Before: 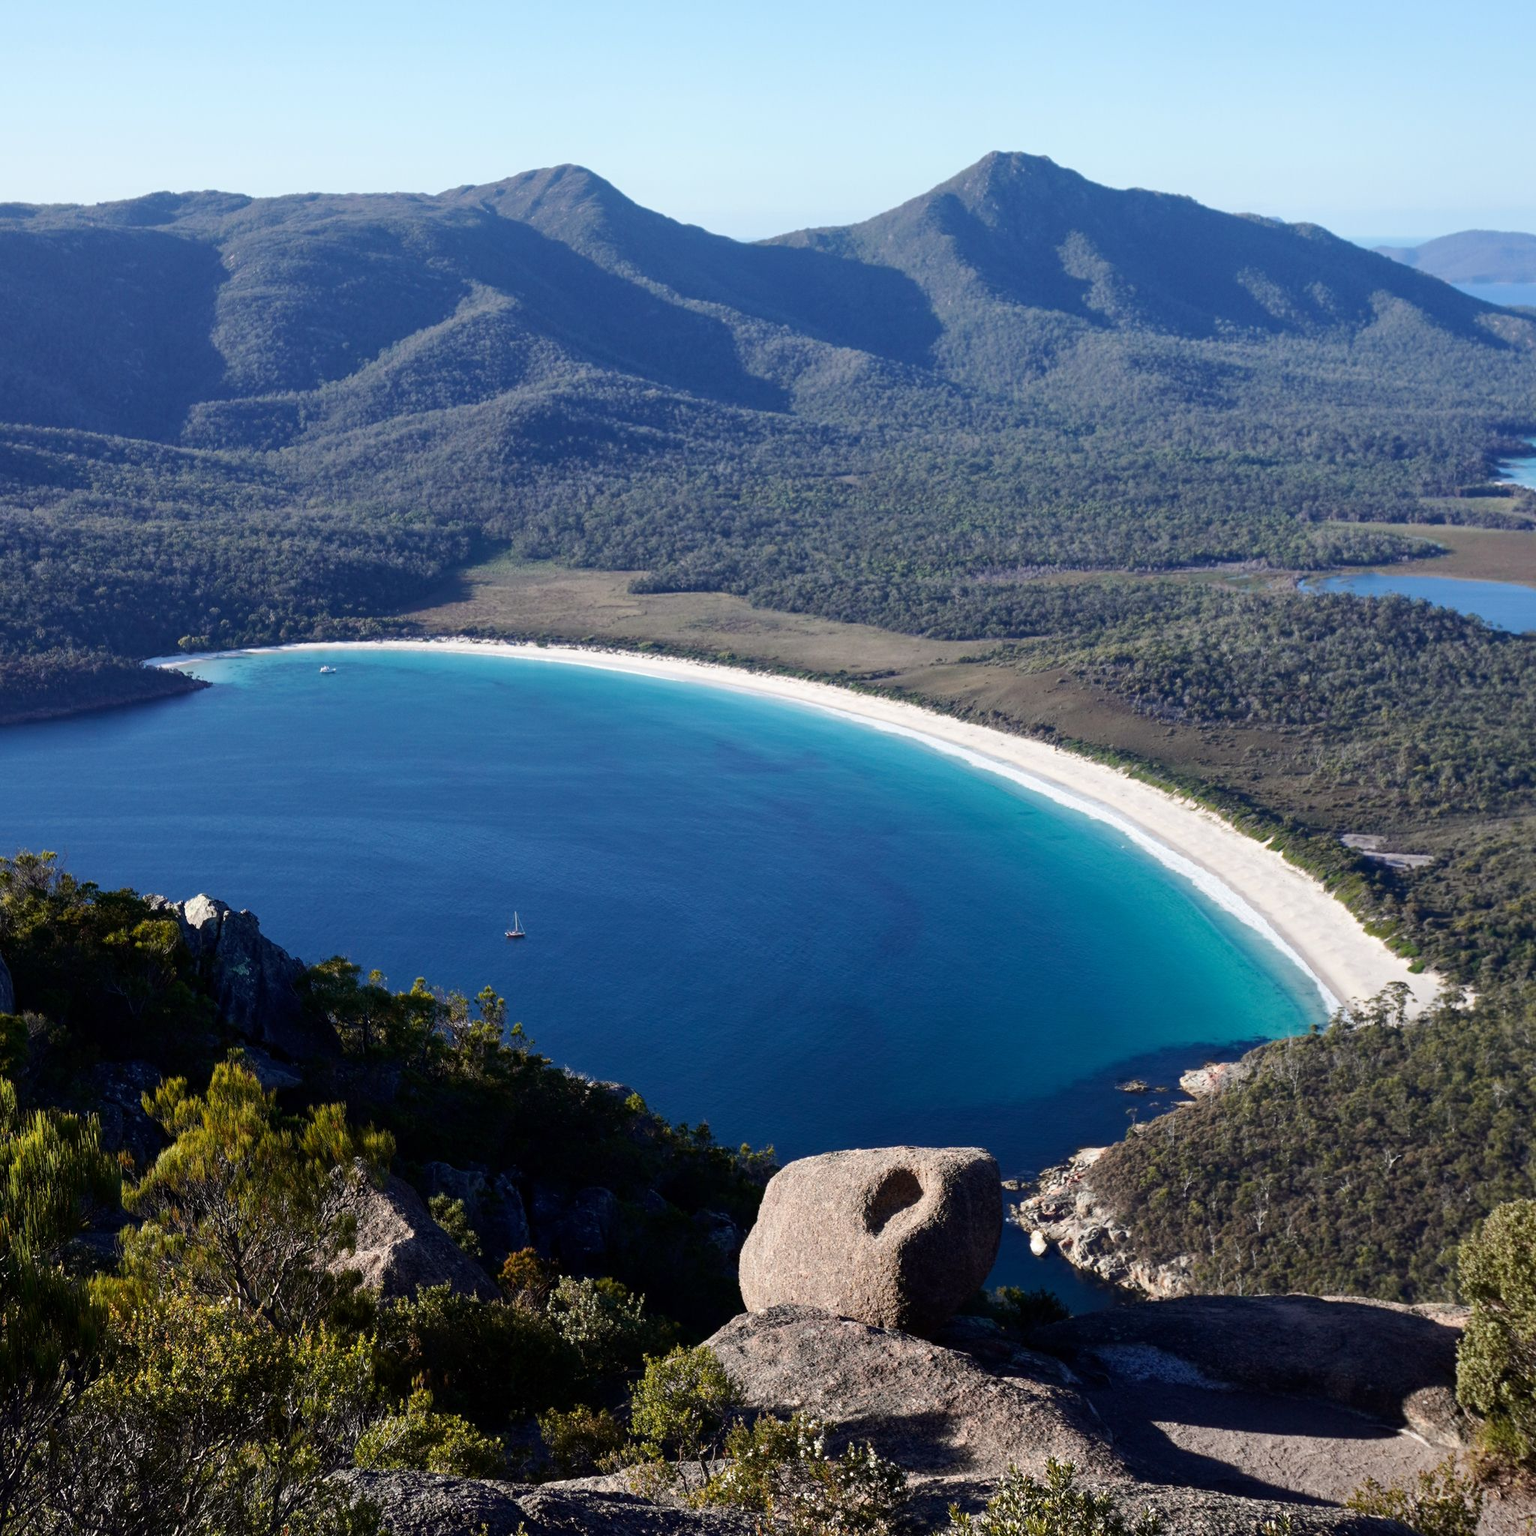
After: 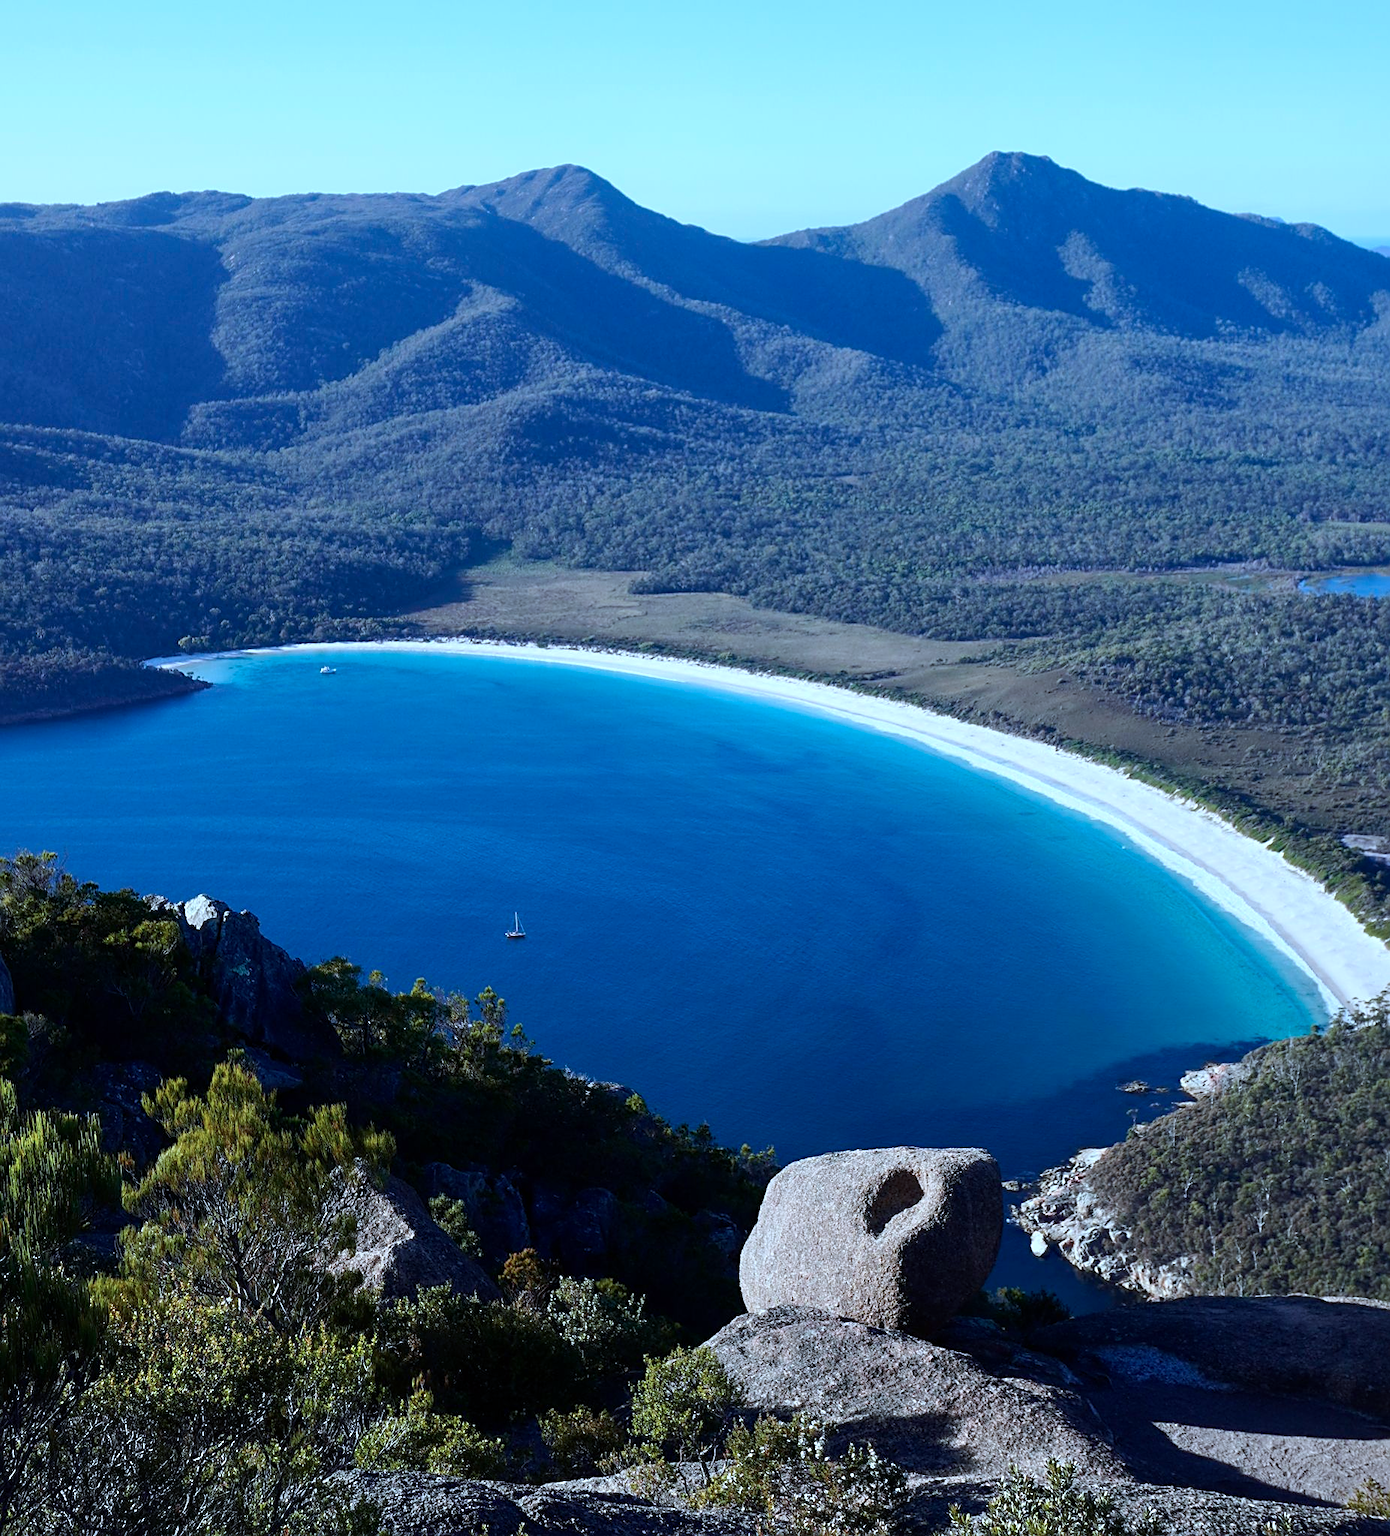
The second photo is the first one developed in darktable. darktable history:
sharpen: on, module defaults
color calibration: x 0.396, y 0.386, temperature 3669 K
crop: right 9.509%, bottom 0.031%
